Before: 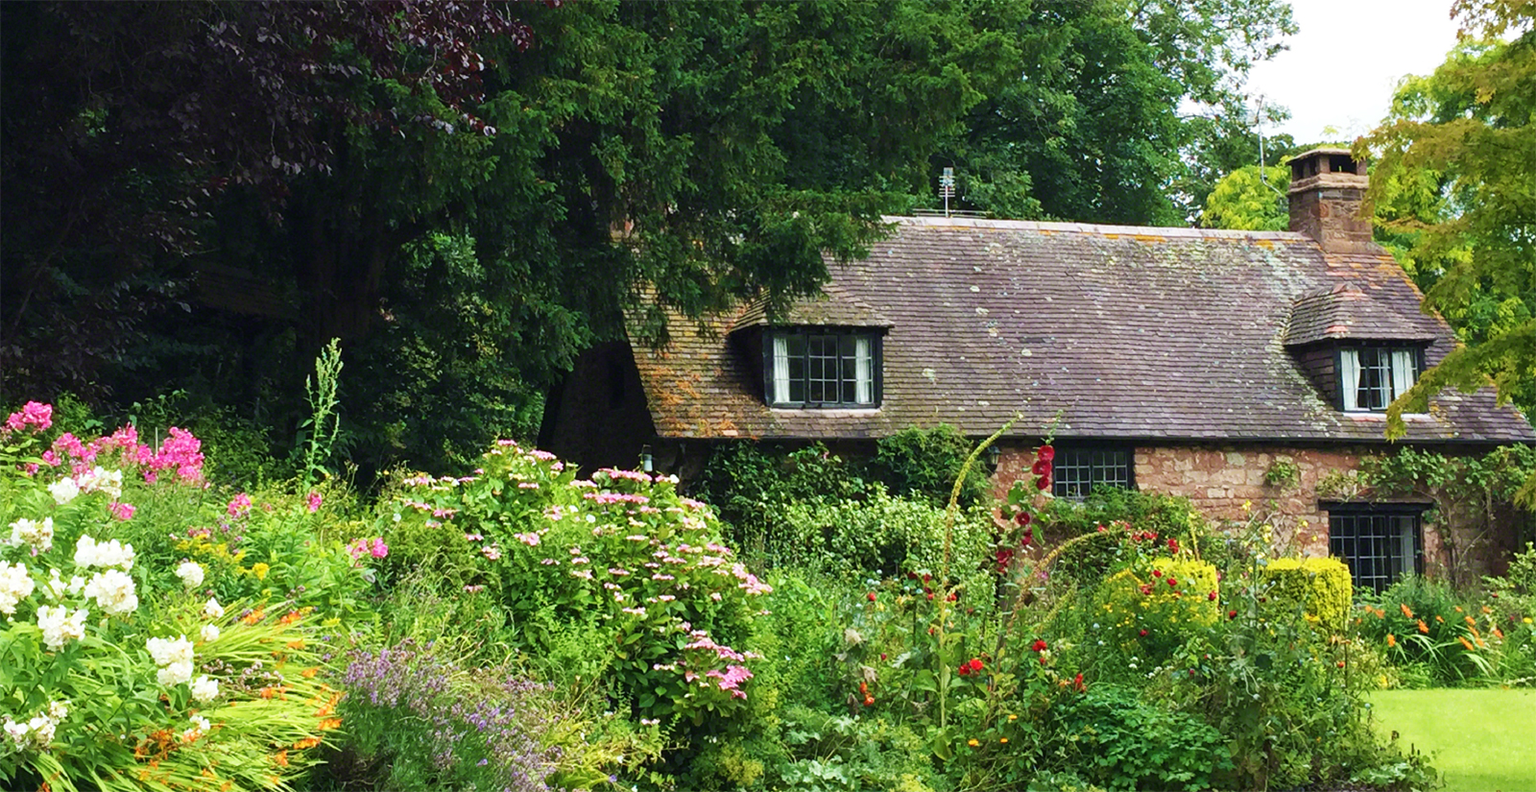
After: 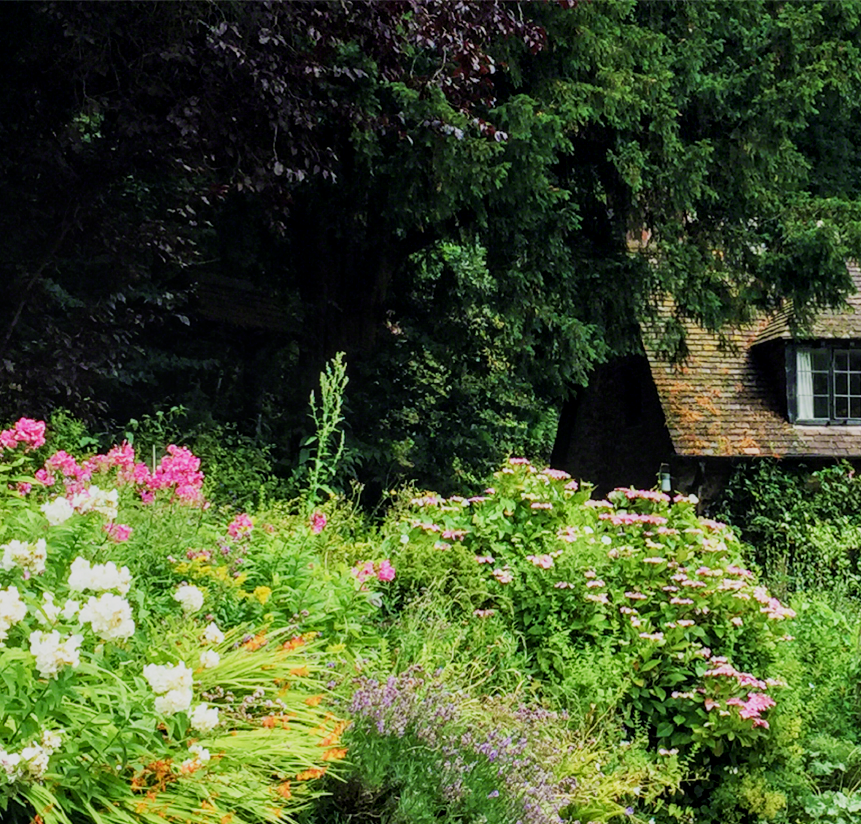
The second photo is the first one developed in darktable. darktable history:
exposure: black level correction 0.001, exposure 0.3 EV, compensate highlight preservation false
crop: left 0.587%, right 45.588%, bottom 0.086%
local contrast: on, module defaults
filmic rgb: black relative exposure -7.65 EV, white relative exposure 4.56 EV, hardness 3.61
